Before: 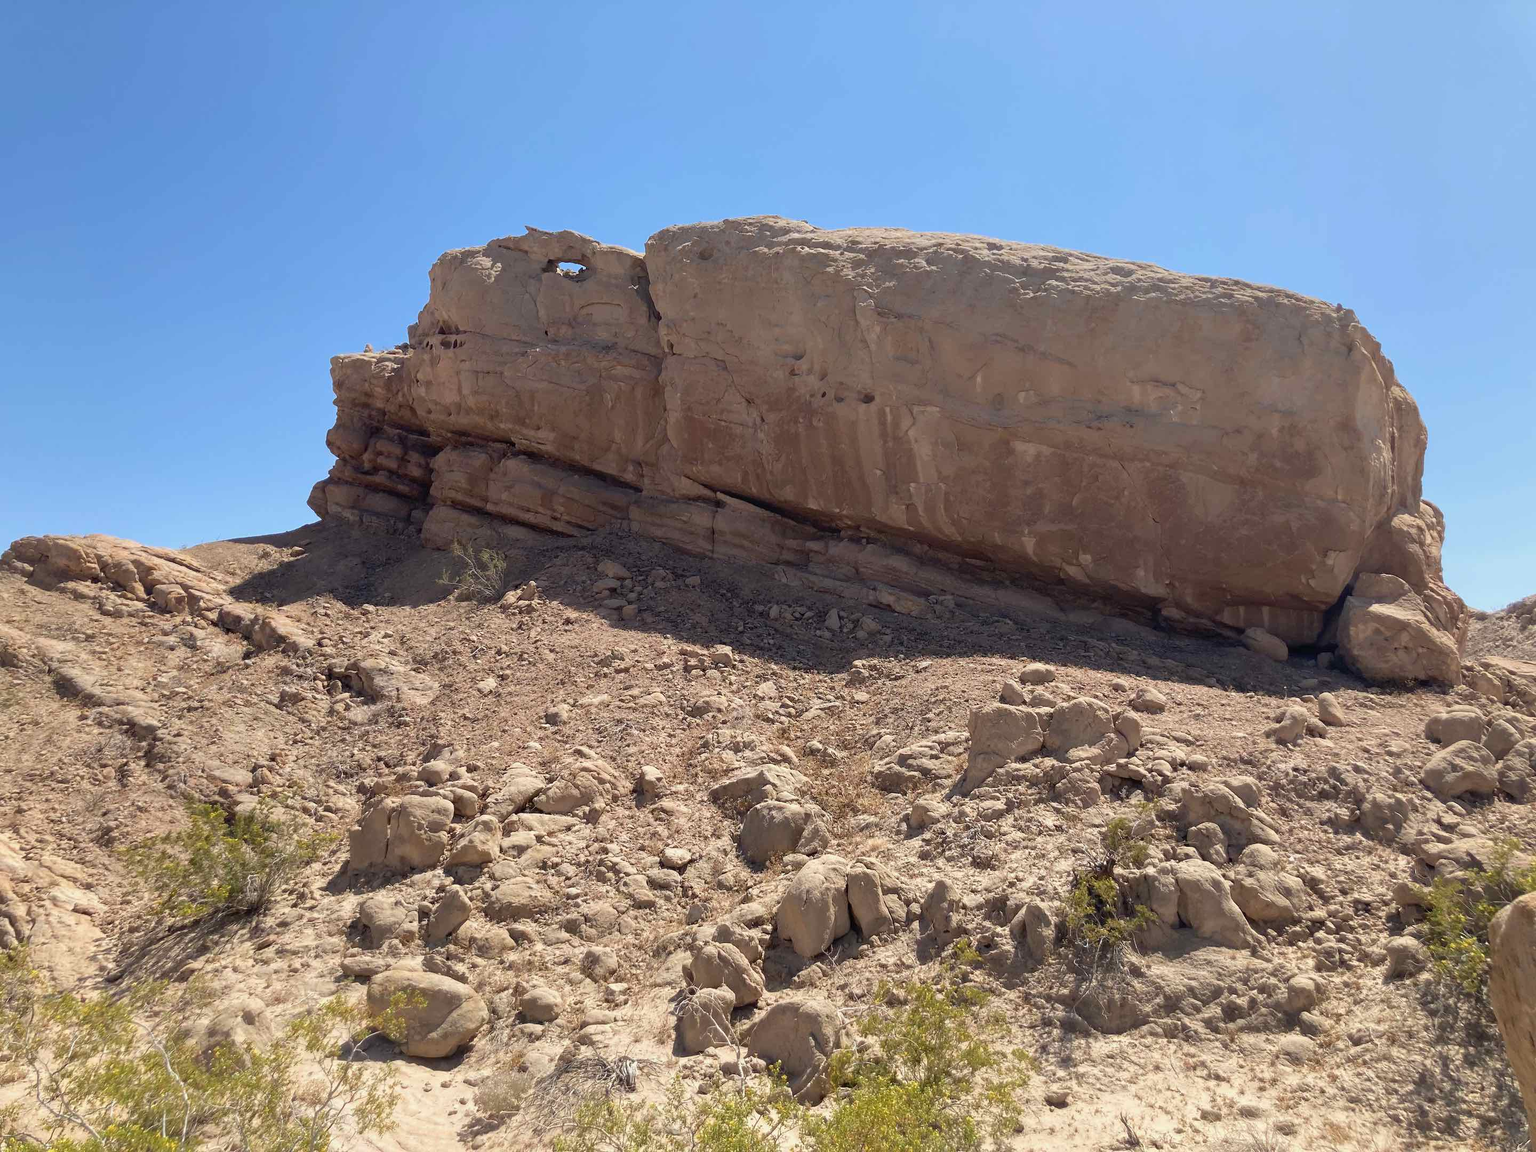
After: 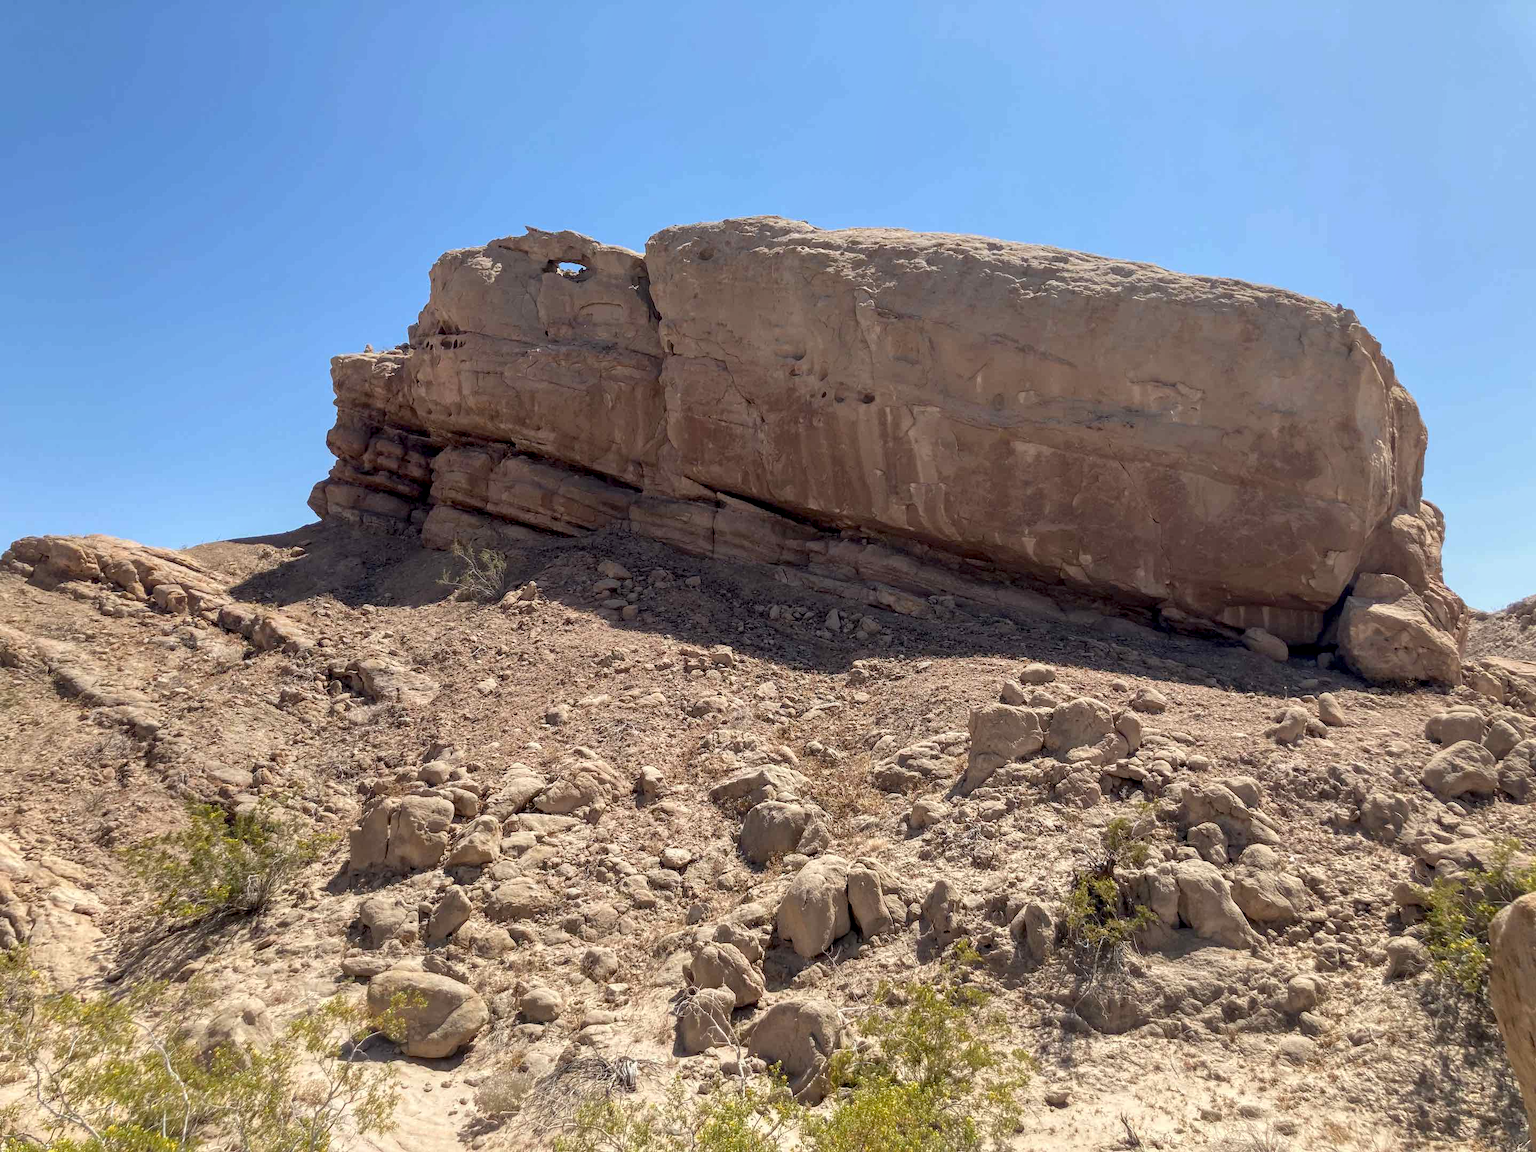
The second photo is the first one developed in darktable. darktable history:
shadows and highlights: shadows 62.39, white point adjustment 0.541, highlights -33.61, compress 83.78%
local contrast: on, module defaults
